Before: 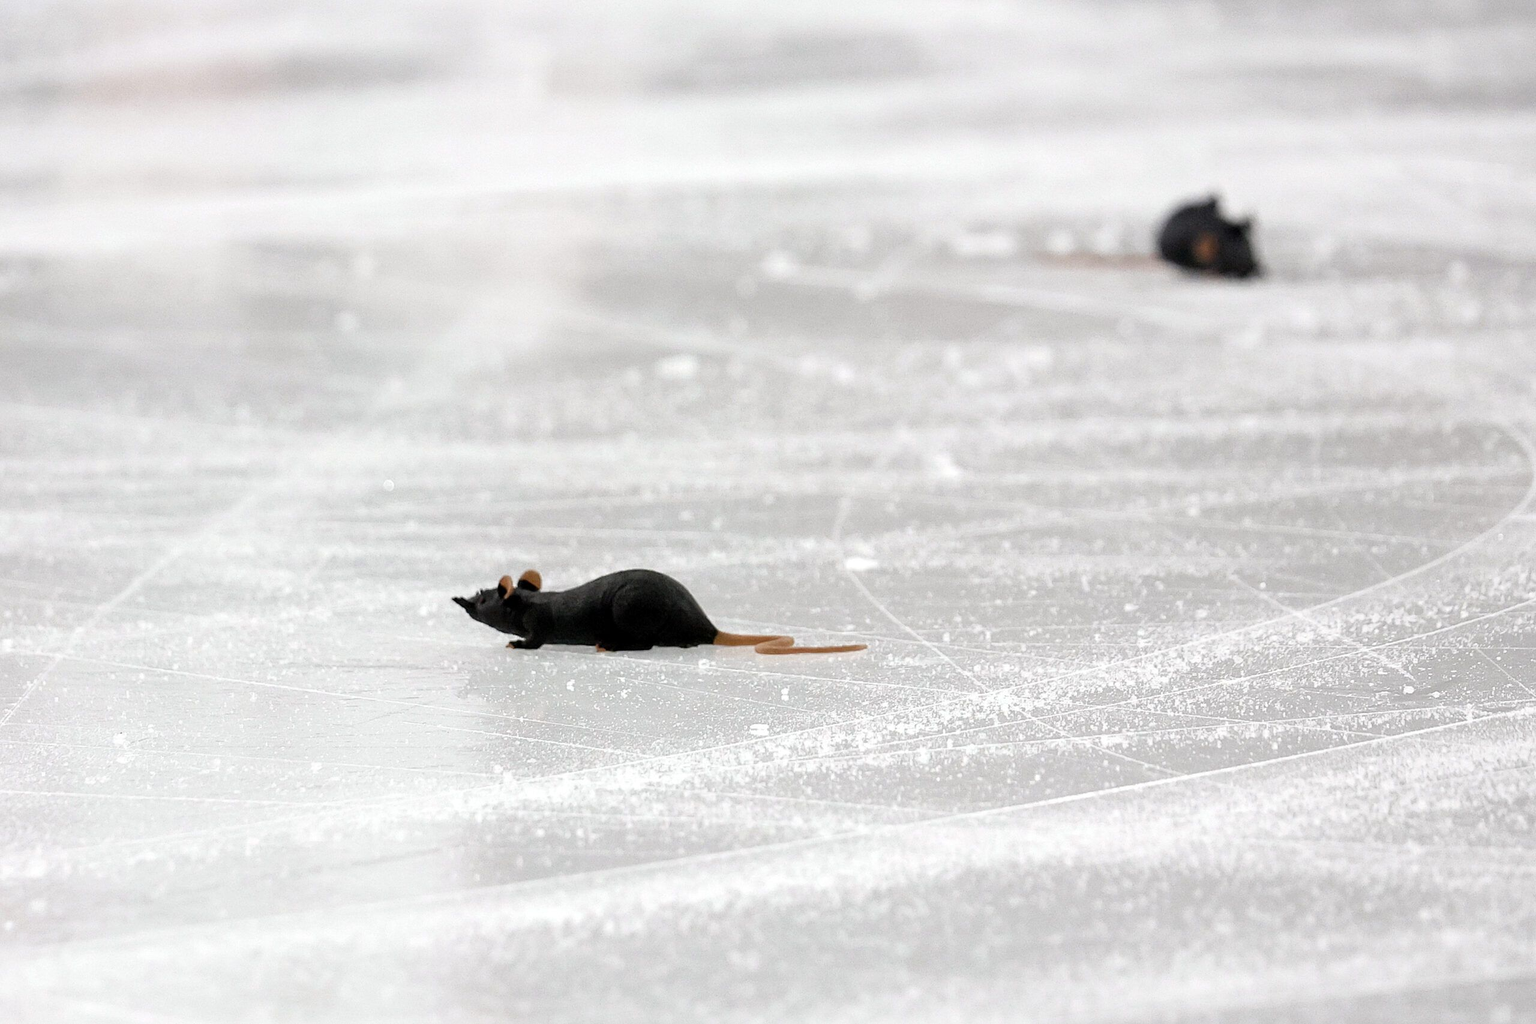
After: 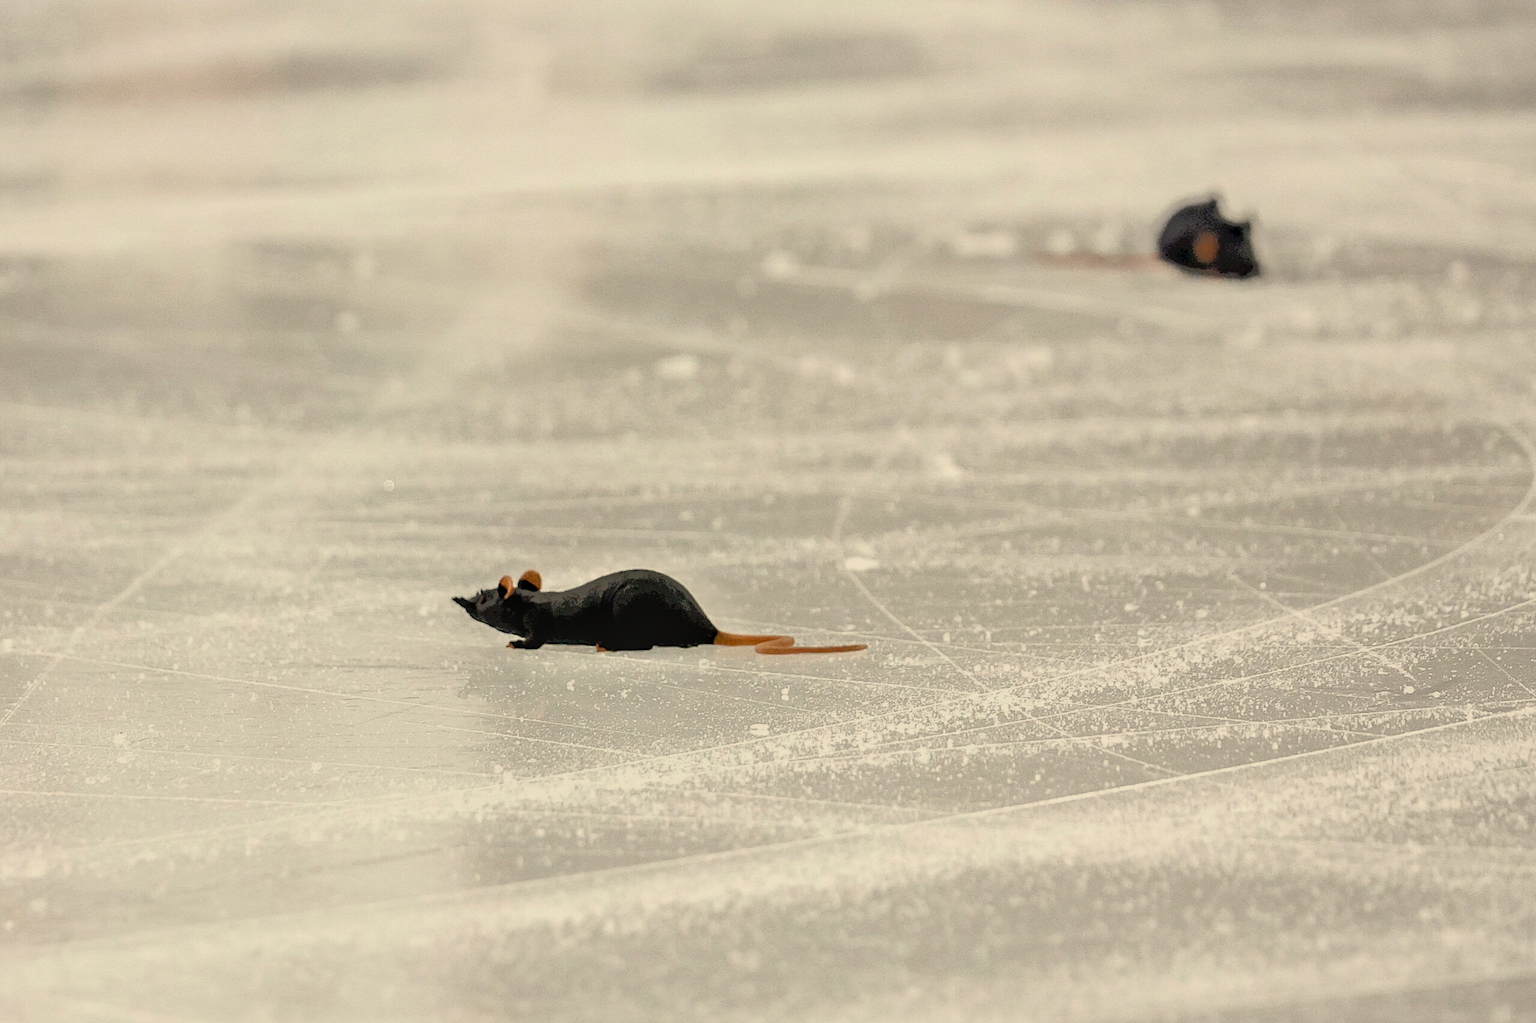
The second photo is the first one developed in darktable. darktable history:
local contrast: on, module defaults
tone equalizer: -7 EV -0.636 EV, -6 EV 1.02 EV, -5 EV -0.477 EV, -4 EV 0.445 EV, -3 EV 0.407 EV, -2 EV 0.147 EV, -1 EV -0.151 EV, +0 EV -0.393 EV
color correction: highlights a* 1.4, highlights b* 17.91
